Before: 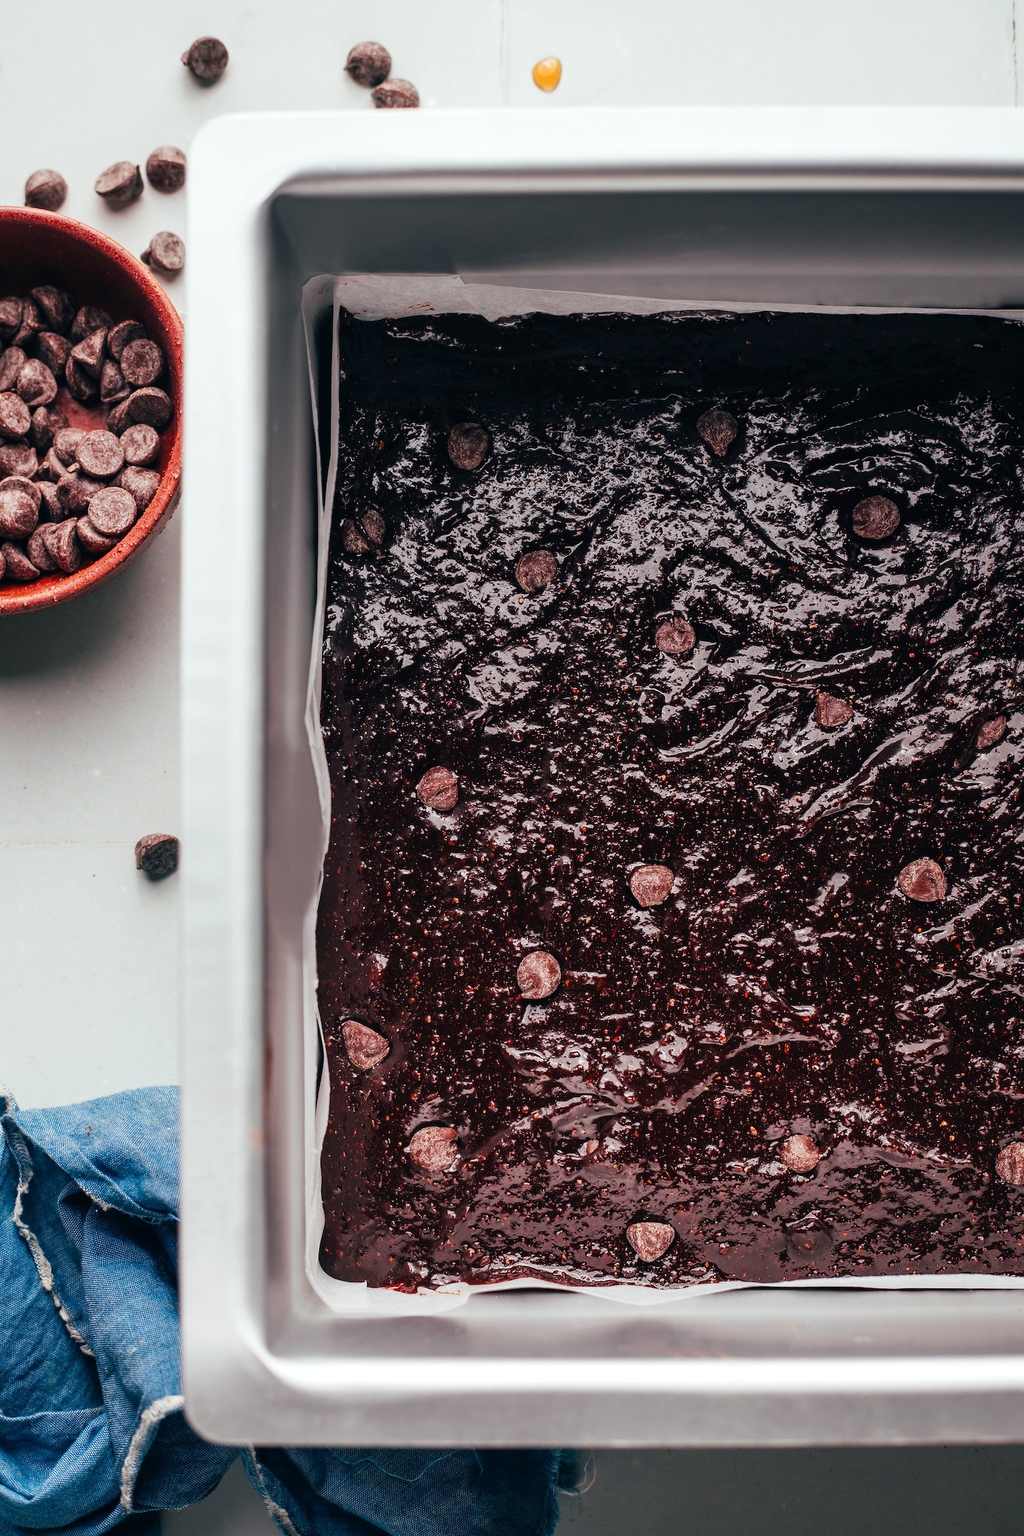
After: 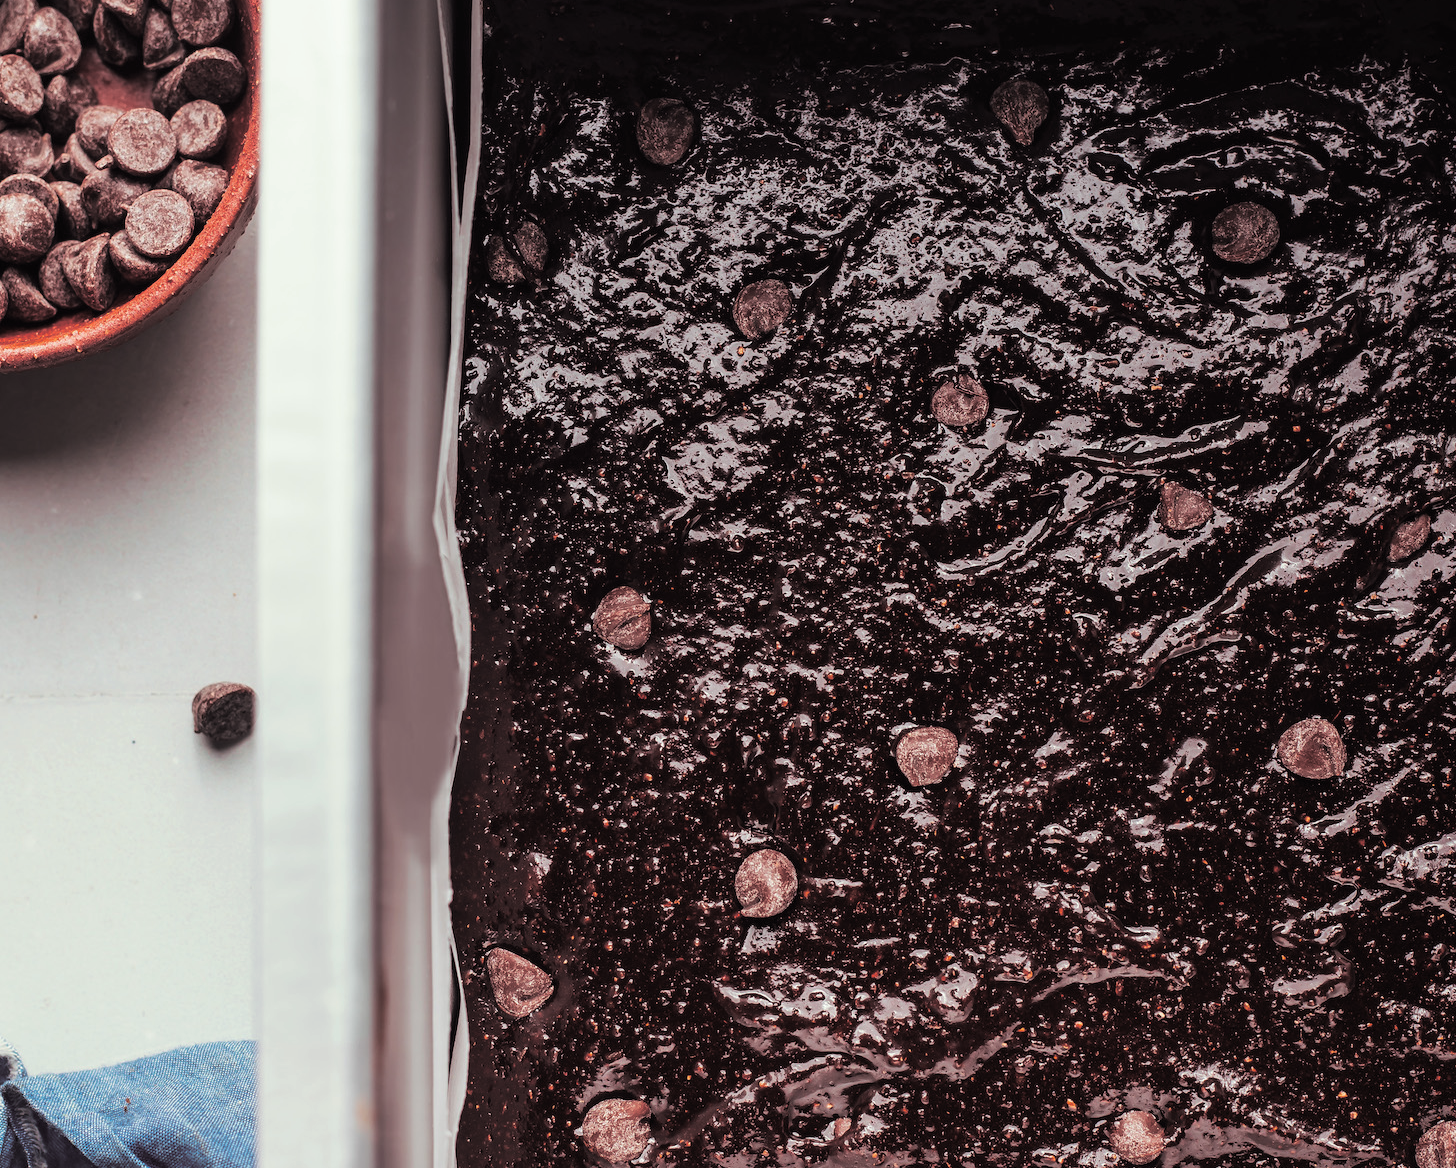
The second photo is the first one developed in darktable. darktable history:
split-toning: shadows › saturation 0.2
crop and rotate: top 23.043%, bottom 23.437%
